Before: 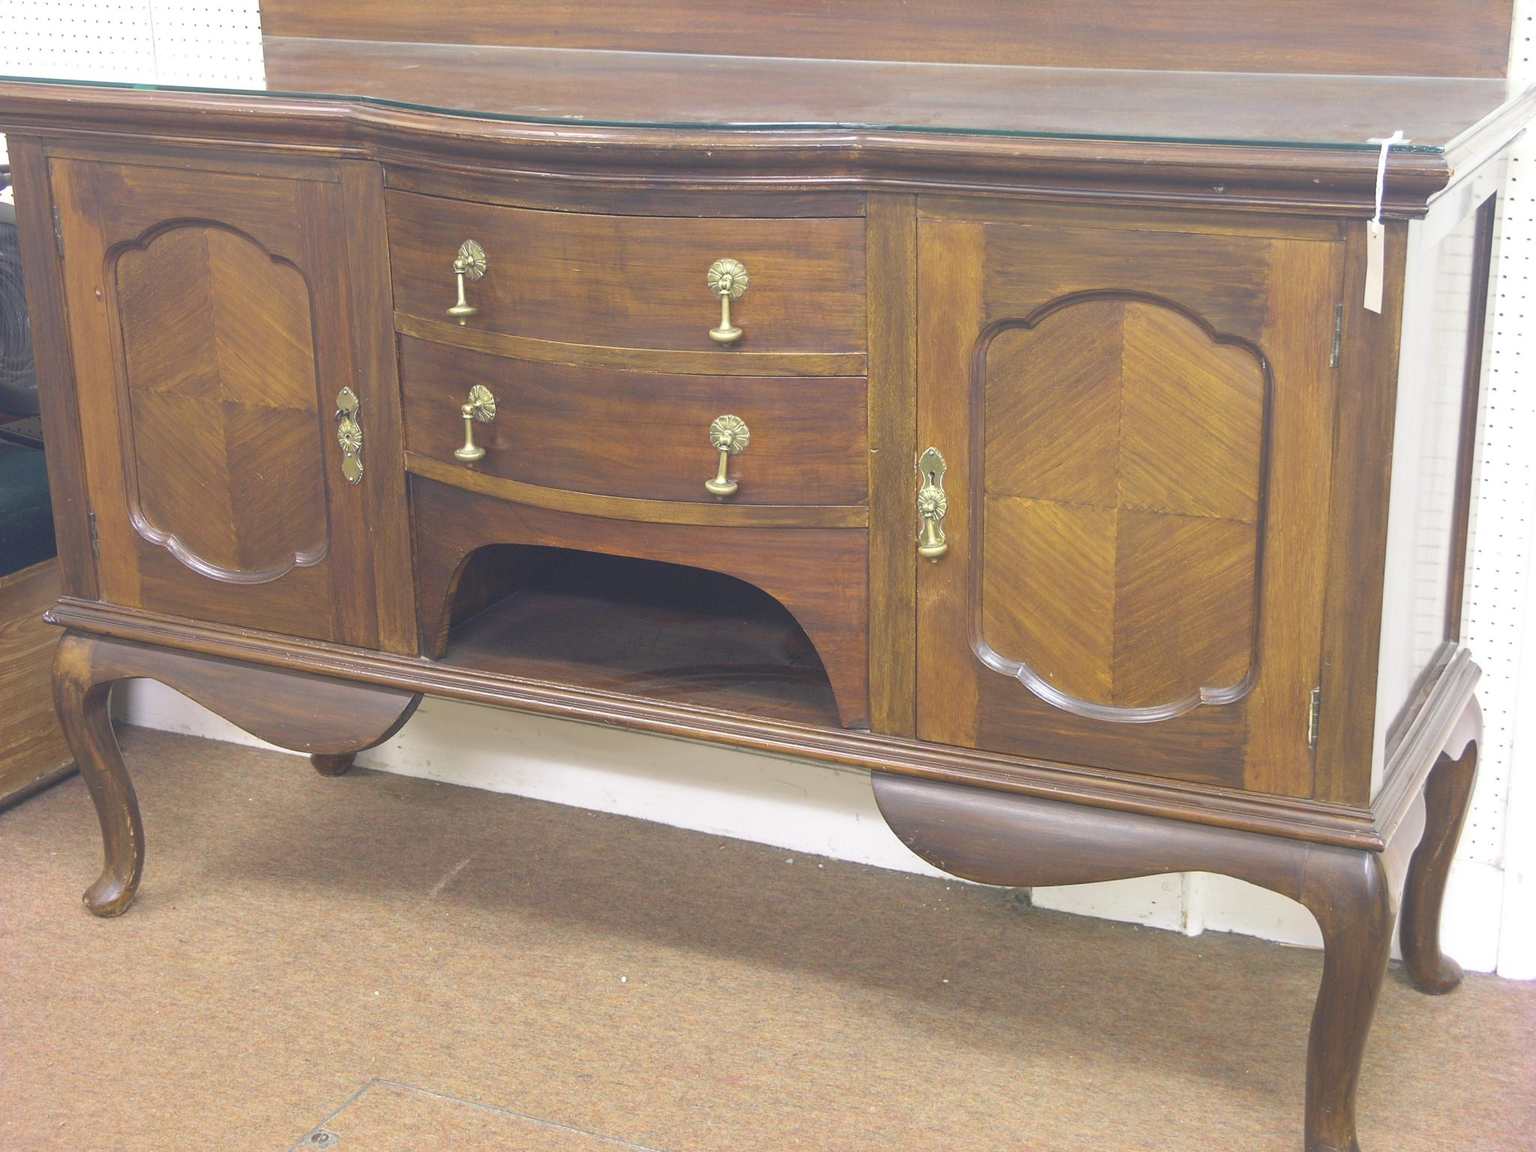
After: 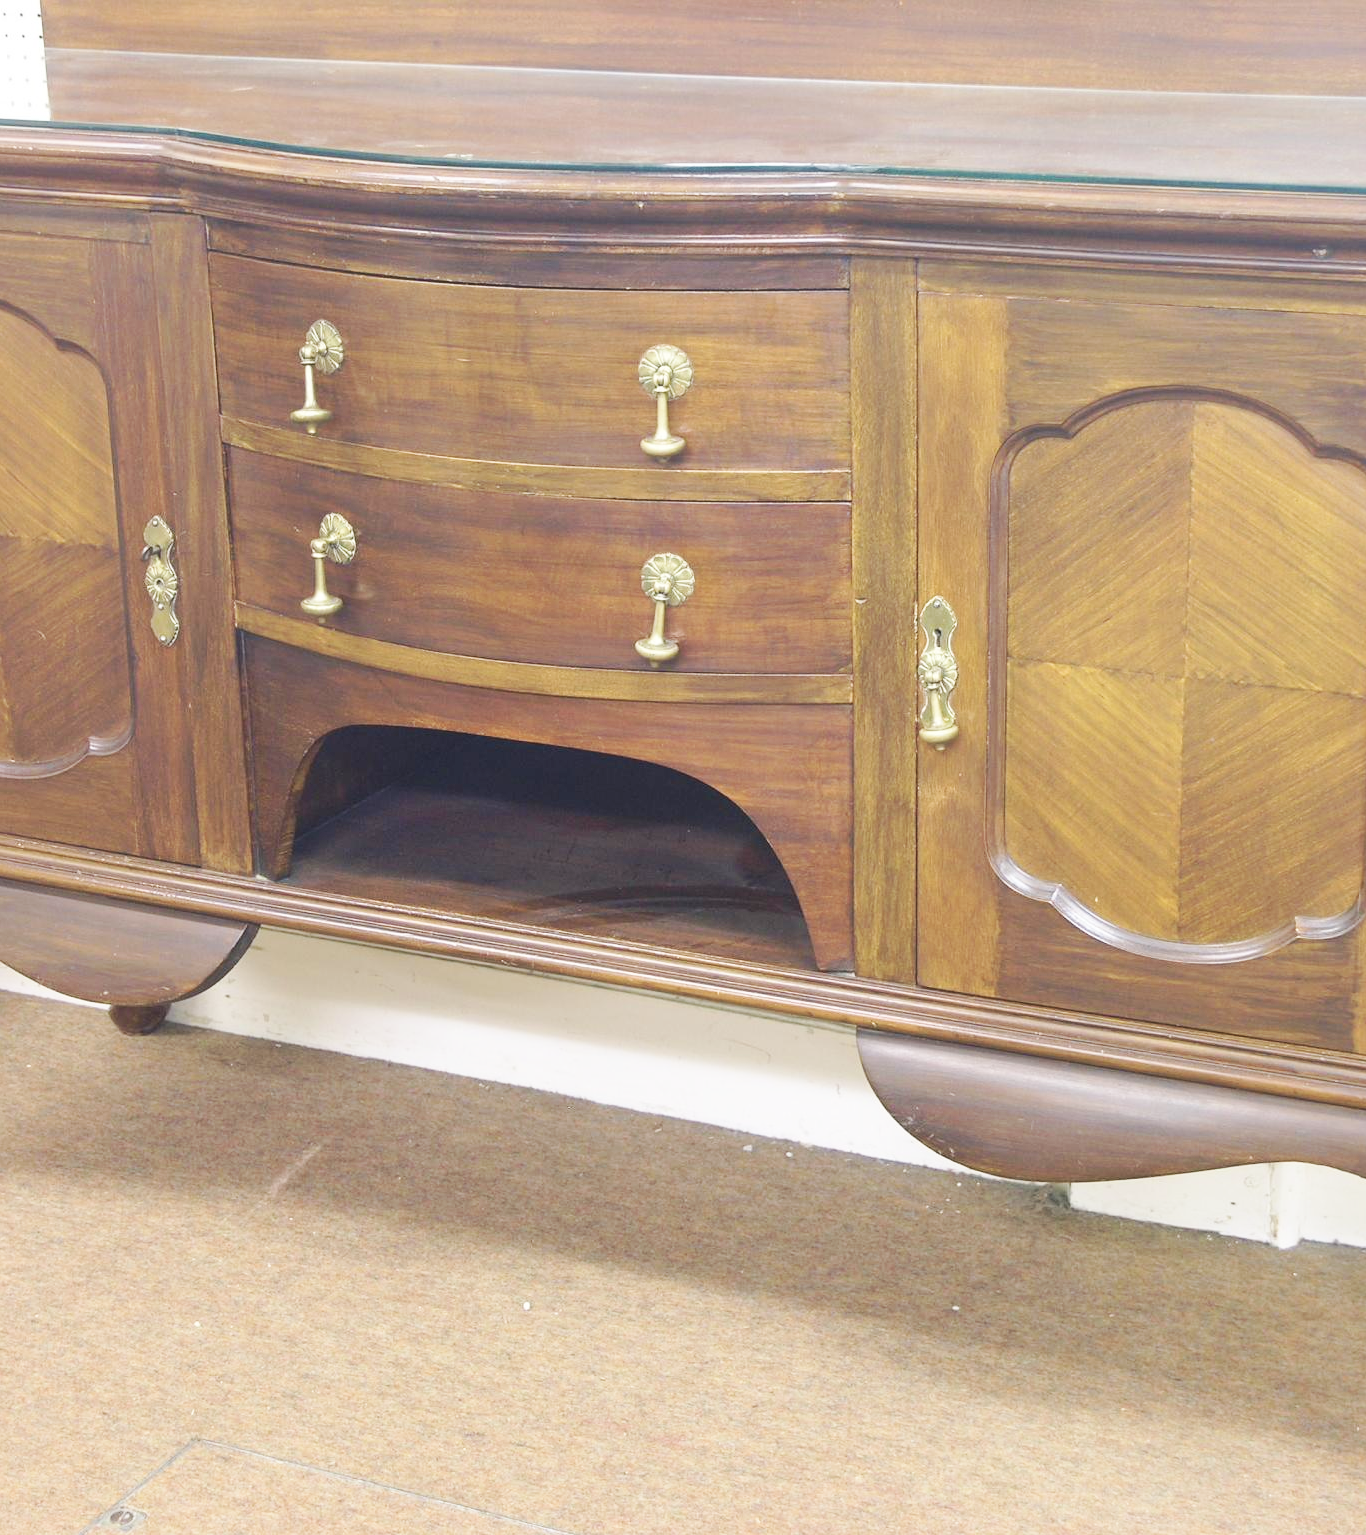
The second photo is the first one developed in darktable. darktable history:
color correction: highlights b* 0.016, saturation 0.768
crop and rotate: left 14.897%, right 18.362%
base curve: curves: ch0 [(0, 0) (0.032, 0.025) (0.121, 0.166) (0.206, 0.329) (0.605, 0.79) (1, 1)], preserve colors none
velvia: on, module defaults
